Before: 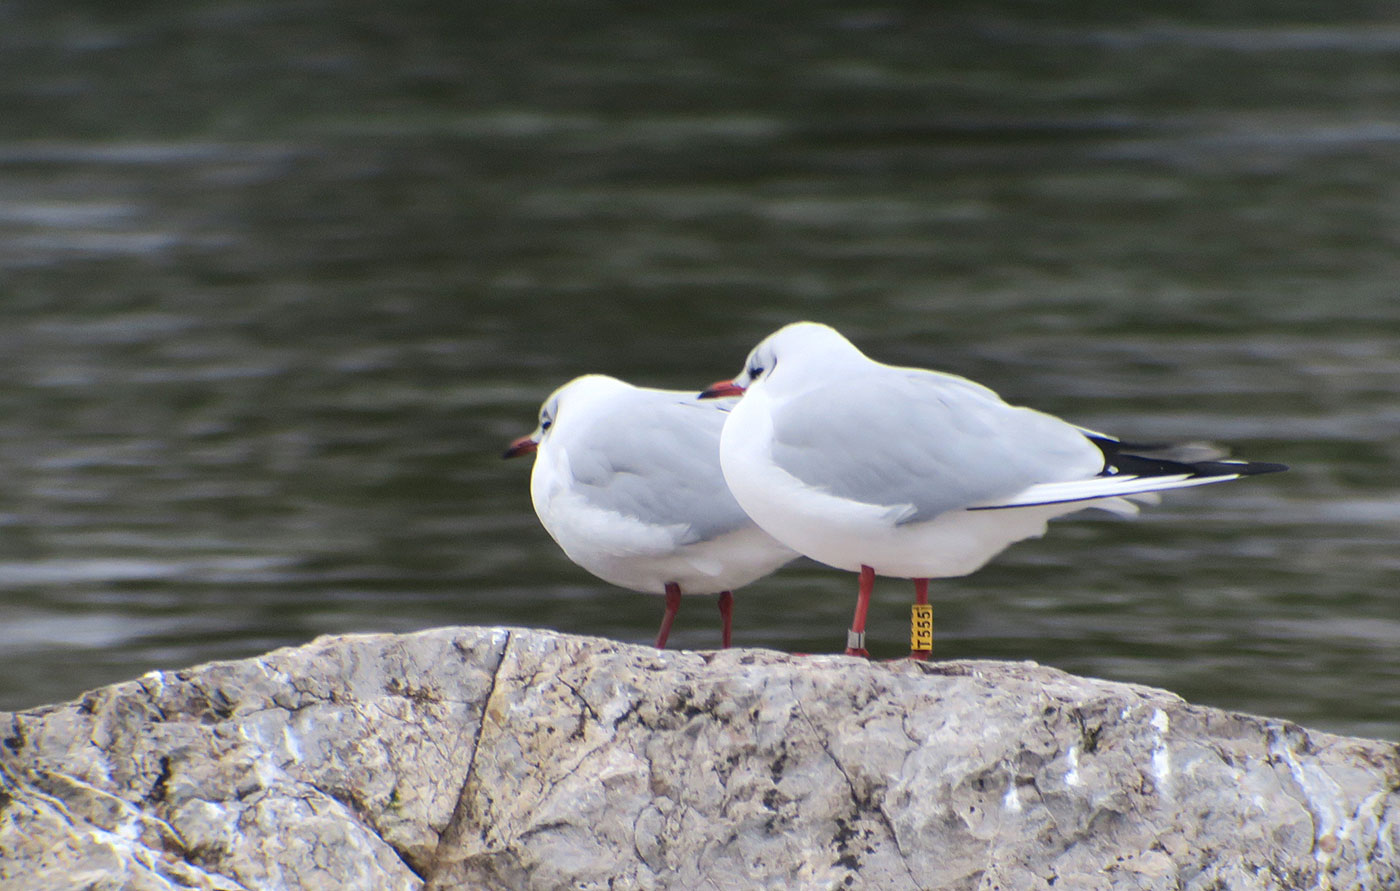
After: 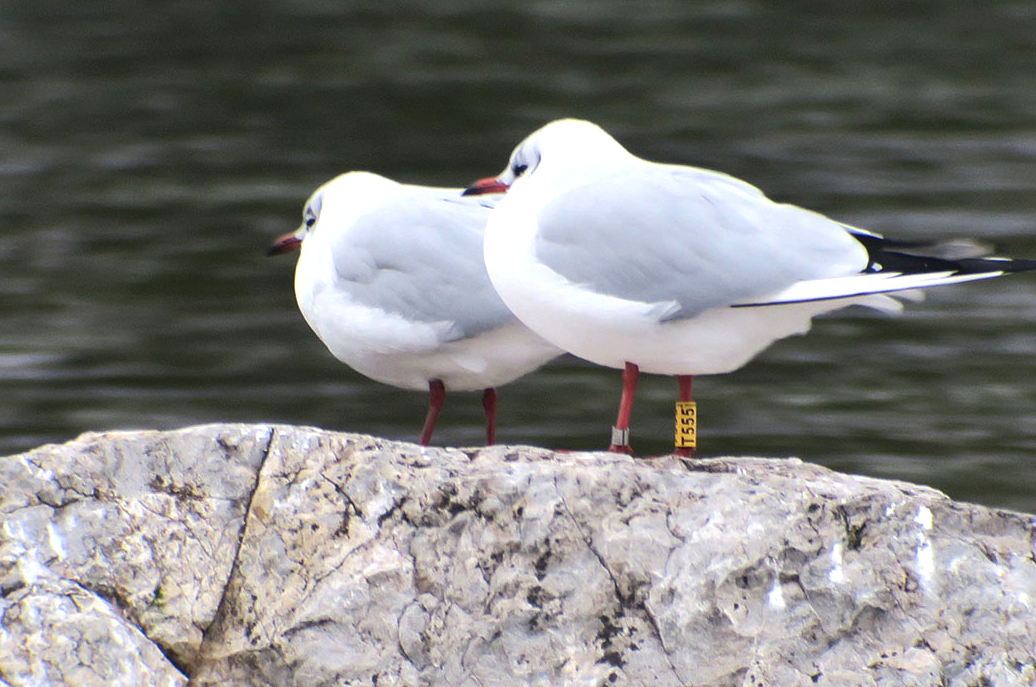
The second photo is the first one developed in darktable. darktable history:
crop: left 16.871%, top 22.857%, right 9.116%
tone equalizer: -8 EV -0.417 EV, -7 EV -0.389 EV, -6 EV -0.333 EV, -5 EV -0.222 EV, -3 EV 0.222 EV, -2 EV 0.333 EV, -1 EV 0.389 EV, +0 EV 0.417 EV, edges refinement/feathering 500, mask exposure compensation -1.57 EV, preserve details no
